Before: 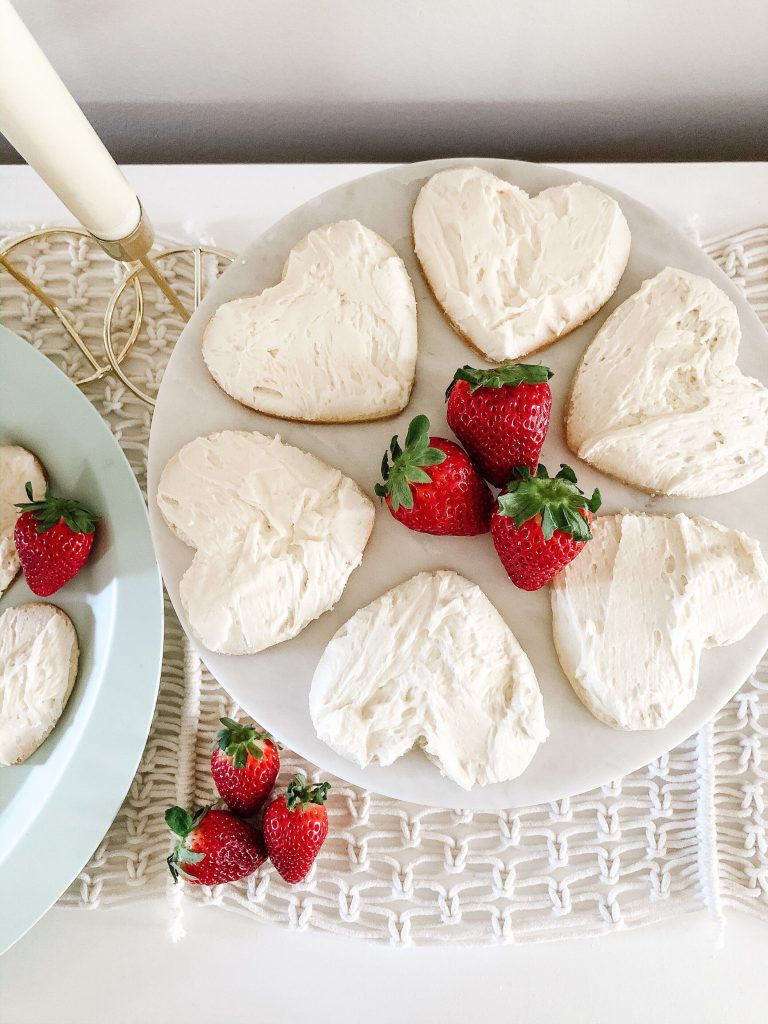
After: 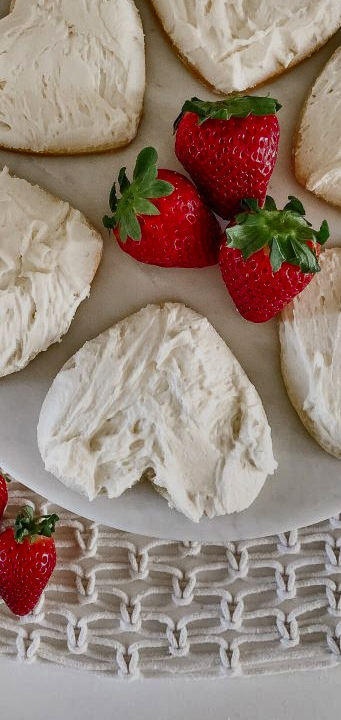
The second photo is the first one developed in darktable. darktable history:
shadows and highlights: shadows 80.73, white point adjustment -9.07, highlights -61.46, soften with gaussian
crop: left 35.432%, top 26.233%, right 20.145%, bottom 3.432%
